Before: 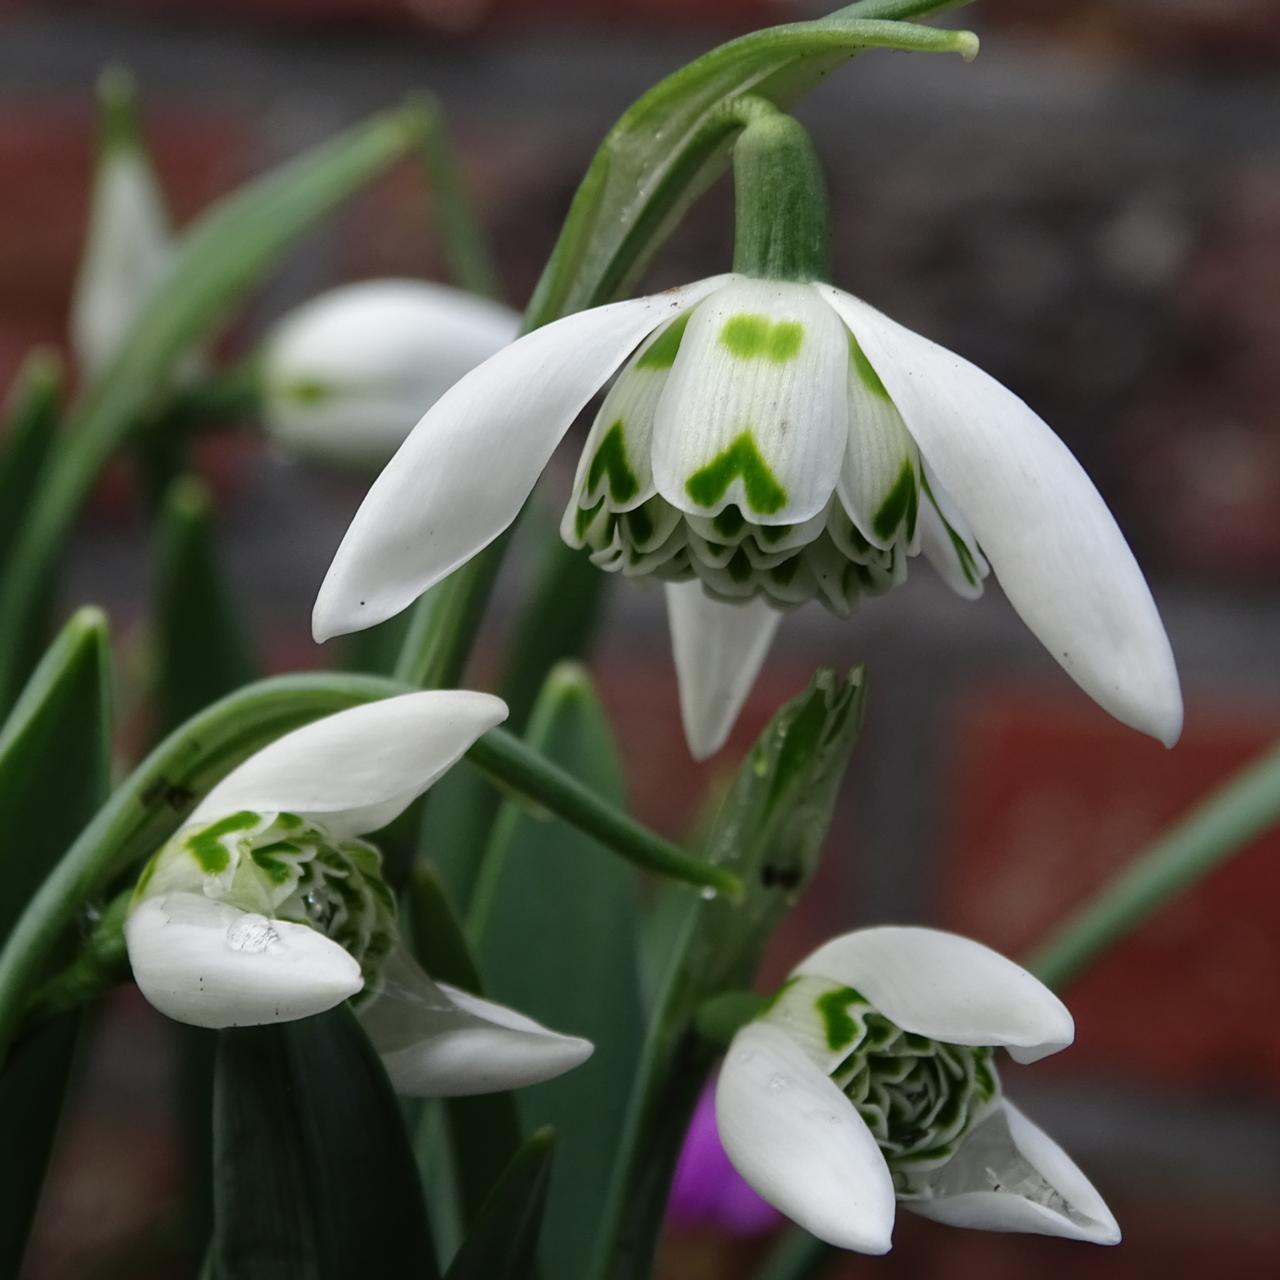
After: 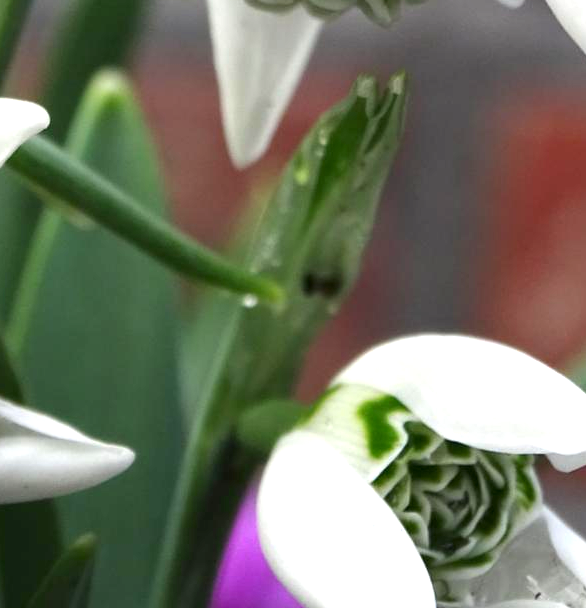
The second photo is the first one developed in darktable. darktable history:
crop: left 35.932%, top 46.322%, right 18.222%, bottom 6.11%
exposure: black level correction 0.001, exposure 0.961 EV, compensate exposure bias true, compensate highlight preservation false
tone equalizer: mask exposure compensation -0.489 EV
